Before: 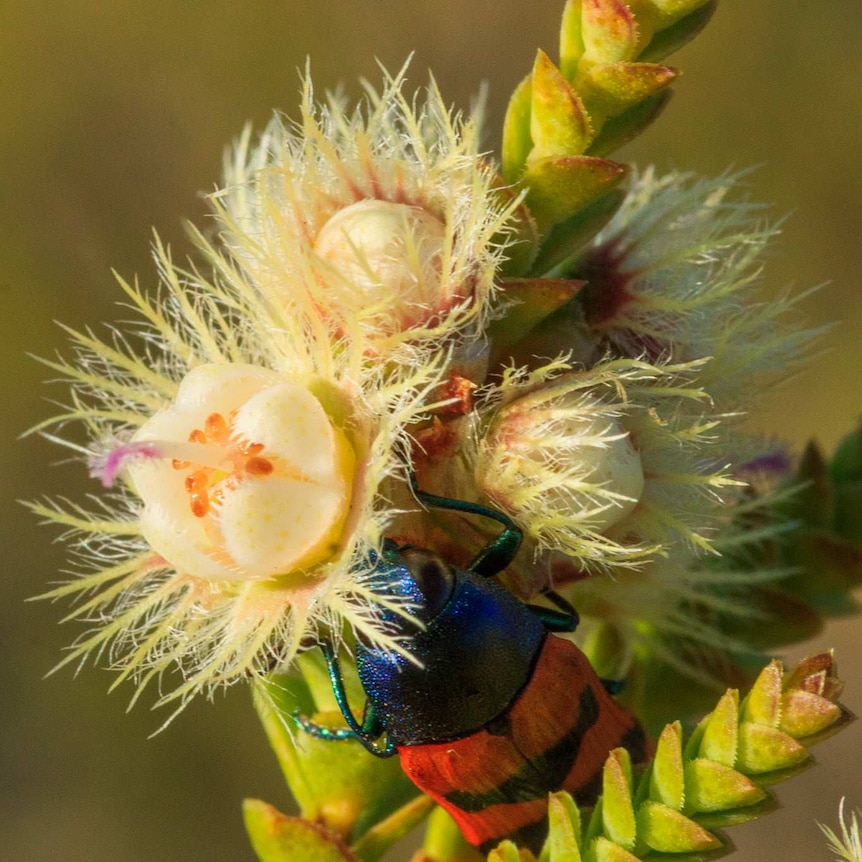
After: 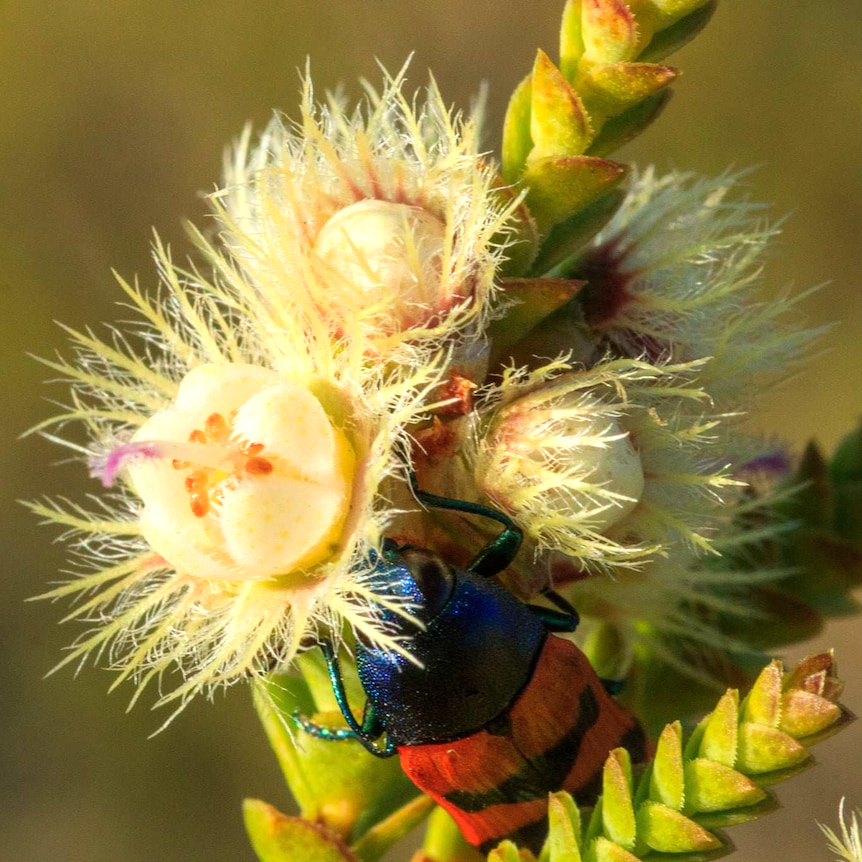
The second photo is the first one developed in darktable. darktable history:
tone equalizer: -8 EV -0.389 EV, -7 EV -0.357 EV, -6 EV -0.361 EV, -5 EV -0.243 EV, -3 EV 0.22 EV, -2 EV 0.329 EV, -1 EV 0.413 EV, +0 EV 0.4 EV, mask exposure compensation -0.505 EV
